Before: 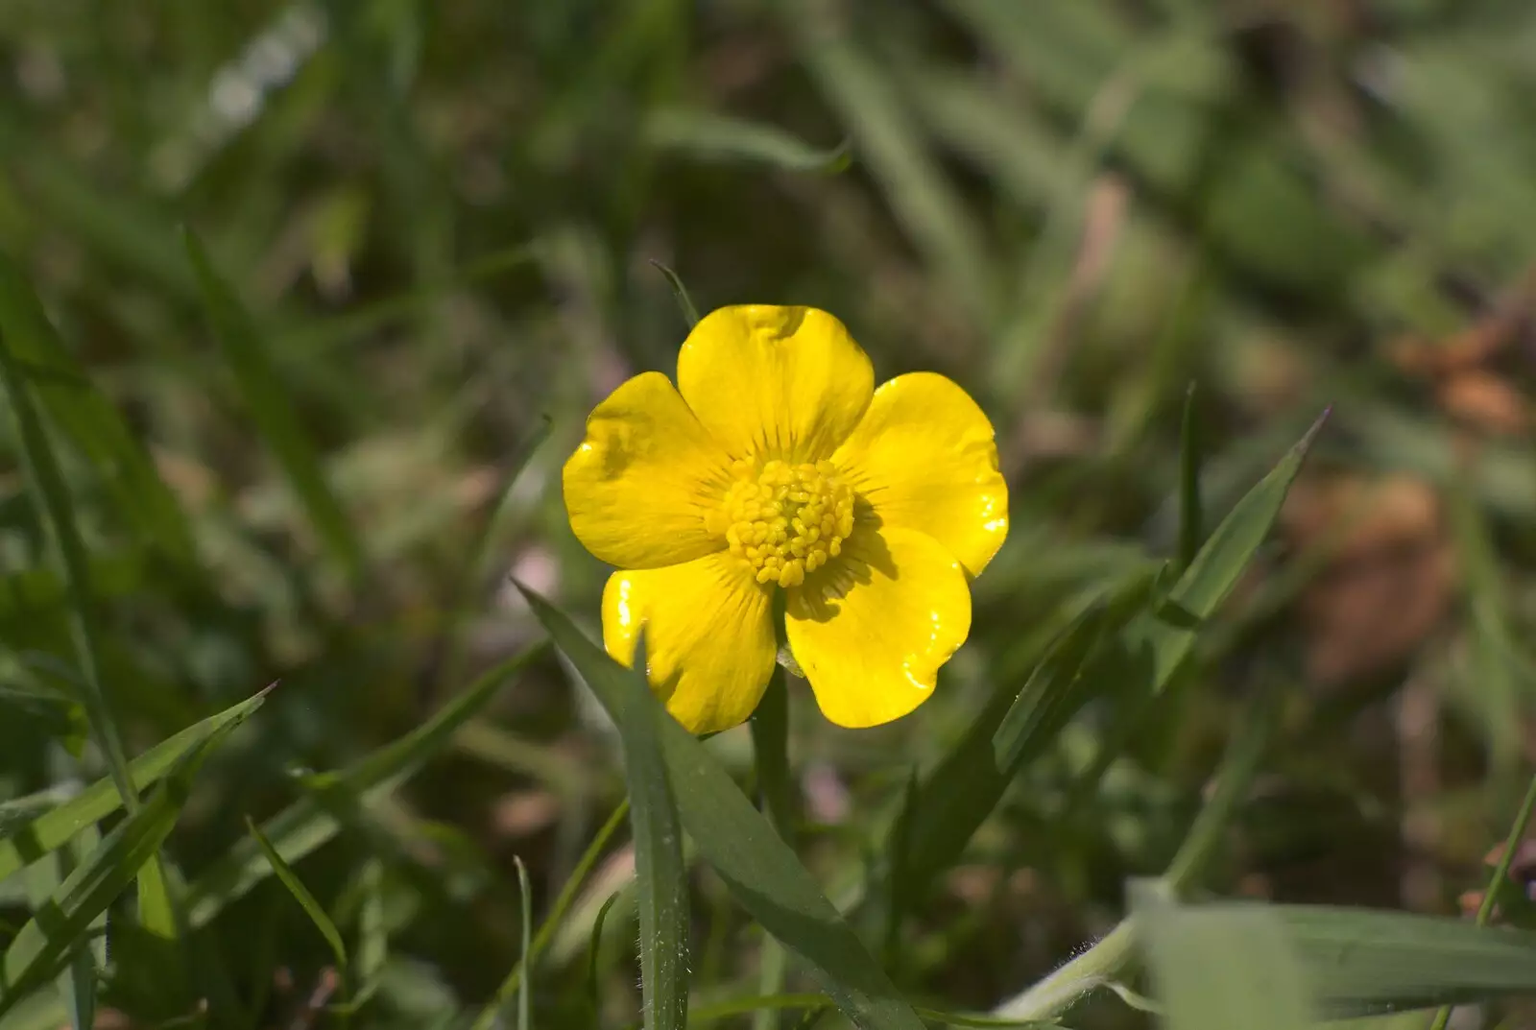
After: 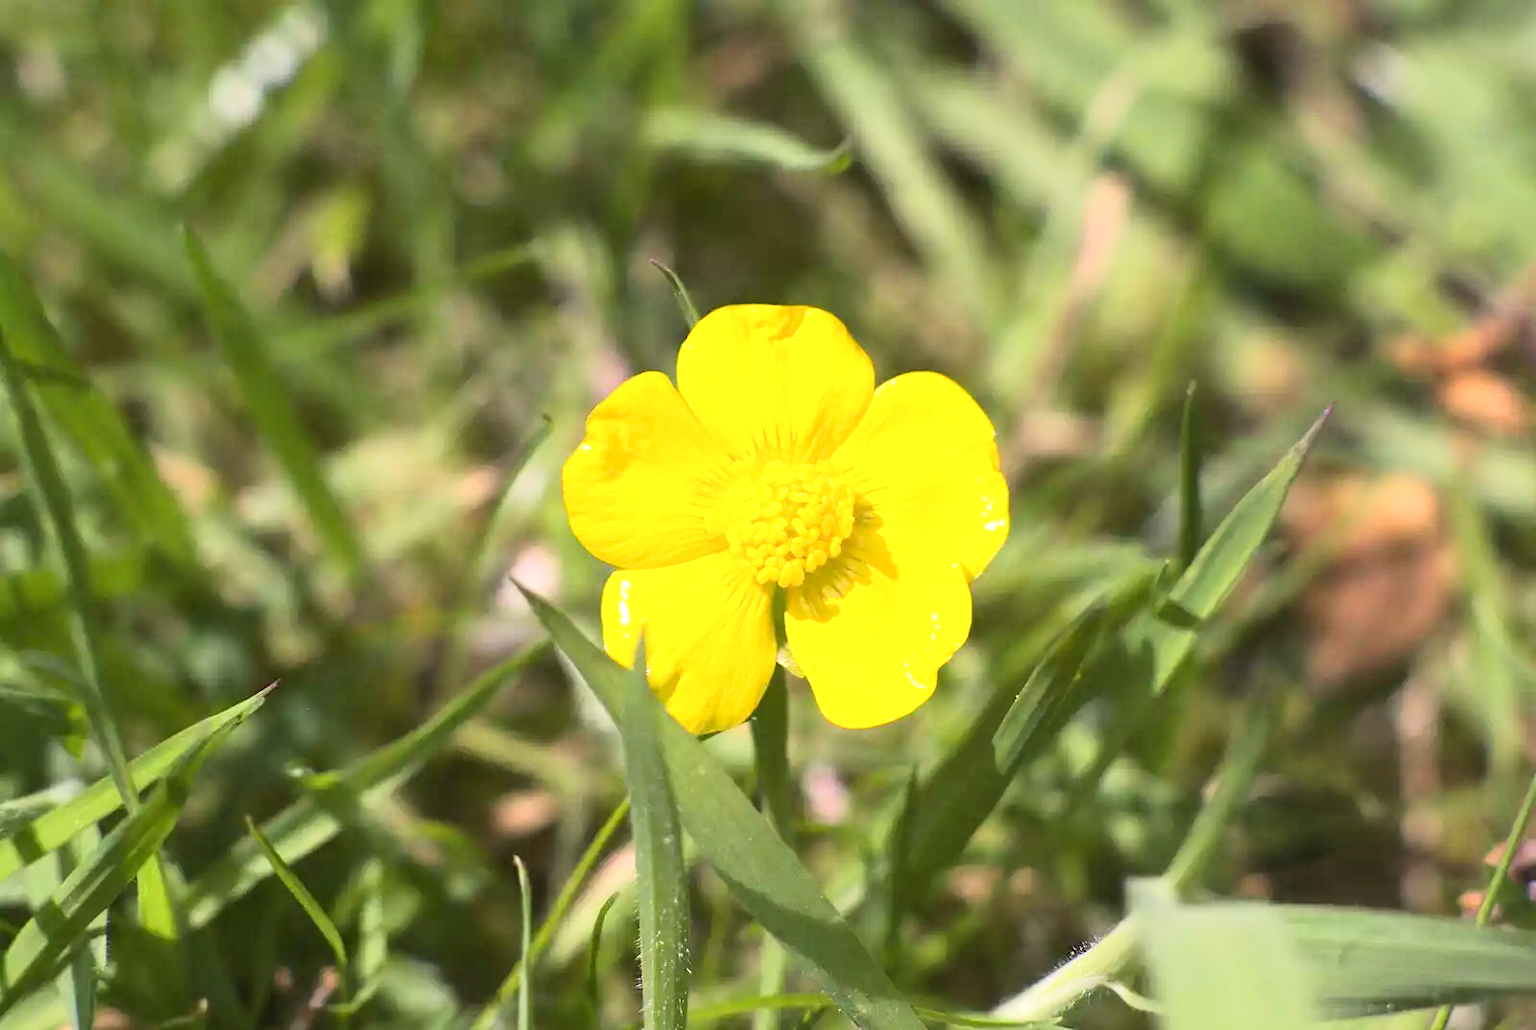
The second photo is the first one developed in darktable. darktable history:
tone curve: curves: ch0 [(0, 0) (0.078, 0.029) (0.265, 0.241) (0.507, 0.56) (0.744, 0.826) (1, 0.948)]; ch1 [(0, 0) (0.346, 0.307) (0.418, 0.383) (0.46, 0.439) (0.482, 0.493) (0.502, 0.5) (0.517, 0.506) (0.55, 0.557) (0.601, 0.637) (0.666, 0.7) (1, 1)]; ch2 [(0, 0) (0.346, 0.34) (0.431, 0.45) (0.485, 0.494) (0.5, 0.498) (0.508, 0.499) (0.532, 0.546) (0.579, 0.628) (0.625, 0.668) (1, 1)], color space Lab, linked channels, preserve colors none
exposure: black level correction 0, exposure 1.451 EV, compensate exposure bias true, compensate highlight preservation false
